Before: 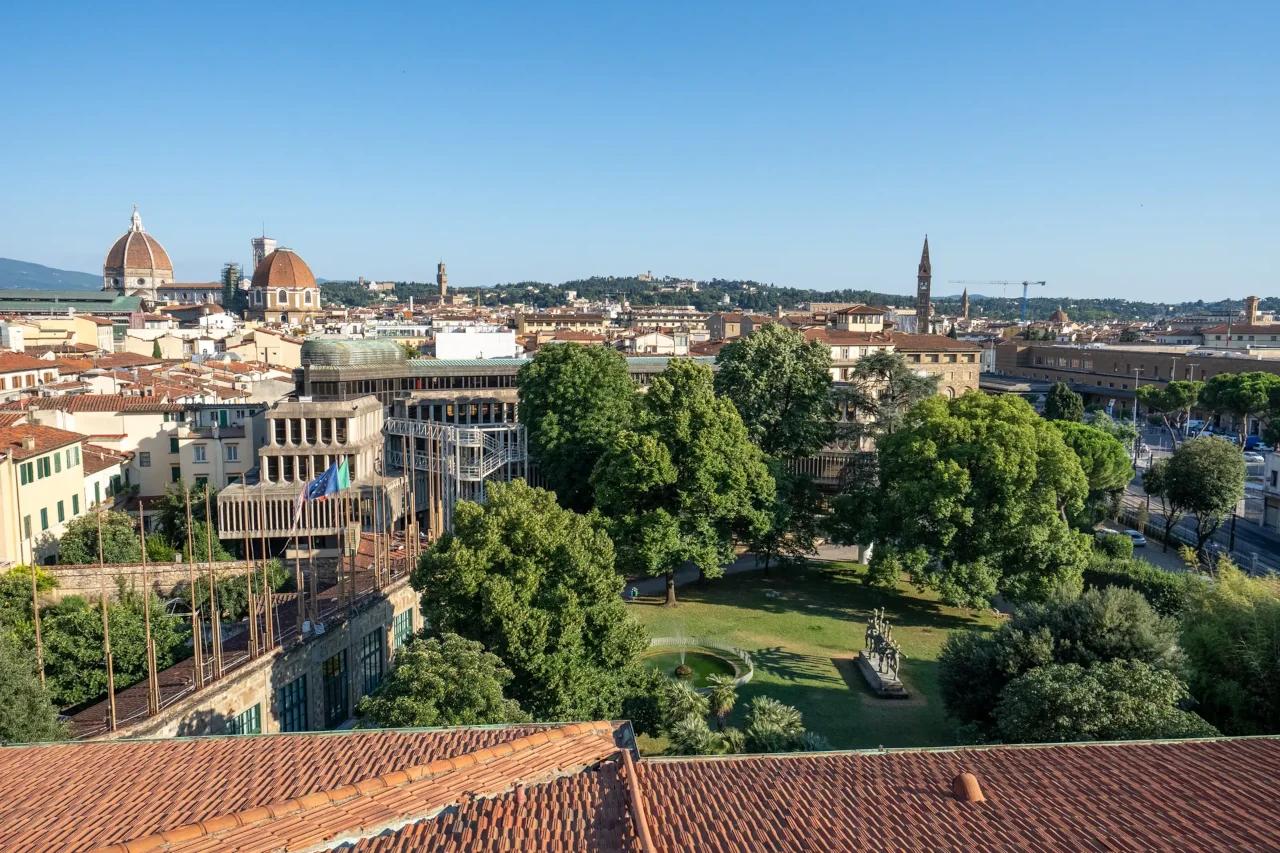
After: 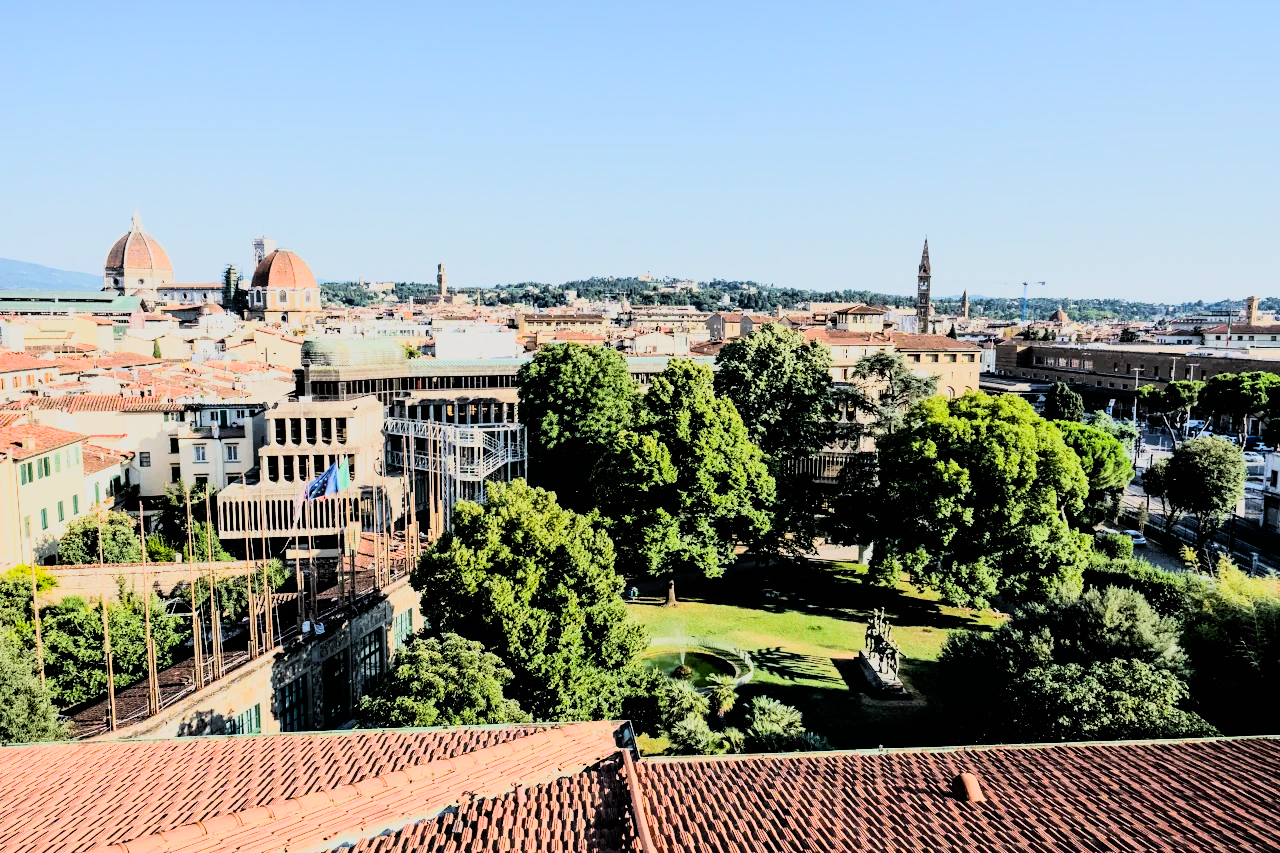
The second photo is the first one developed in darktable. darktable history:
filmic rgb: black relative exposure -5 EV, hardness 2.88, contrast 1.3, highlights saturation mix -30%
color balance rgb: perceptual saturation grading › global saturation 10%, global vibrance 20%
rgb curve: curves: ch0 [(0, 0) (0.21, 0.15) (0.24, 0.21) (0.5, 0.75) (0.75, 0.96) (0.89, 0.99) (1, 1)]; ch1 [(0, 0.02) (0.21, 0.13) (0.25, 0.2) (0.5, 0.67) (0.75, 0.9) (0.89, 0.97) (1, 1)]; ch2 [(0, 0.02) (0.21, 0.13) (0.25, 0.2) (0.5, 0.67) (0.75, 0.9) (0.89, 0.97) (1, 1)], compensate middle gray true
